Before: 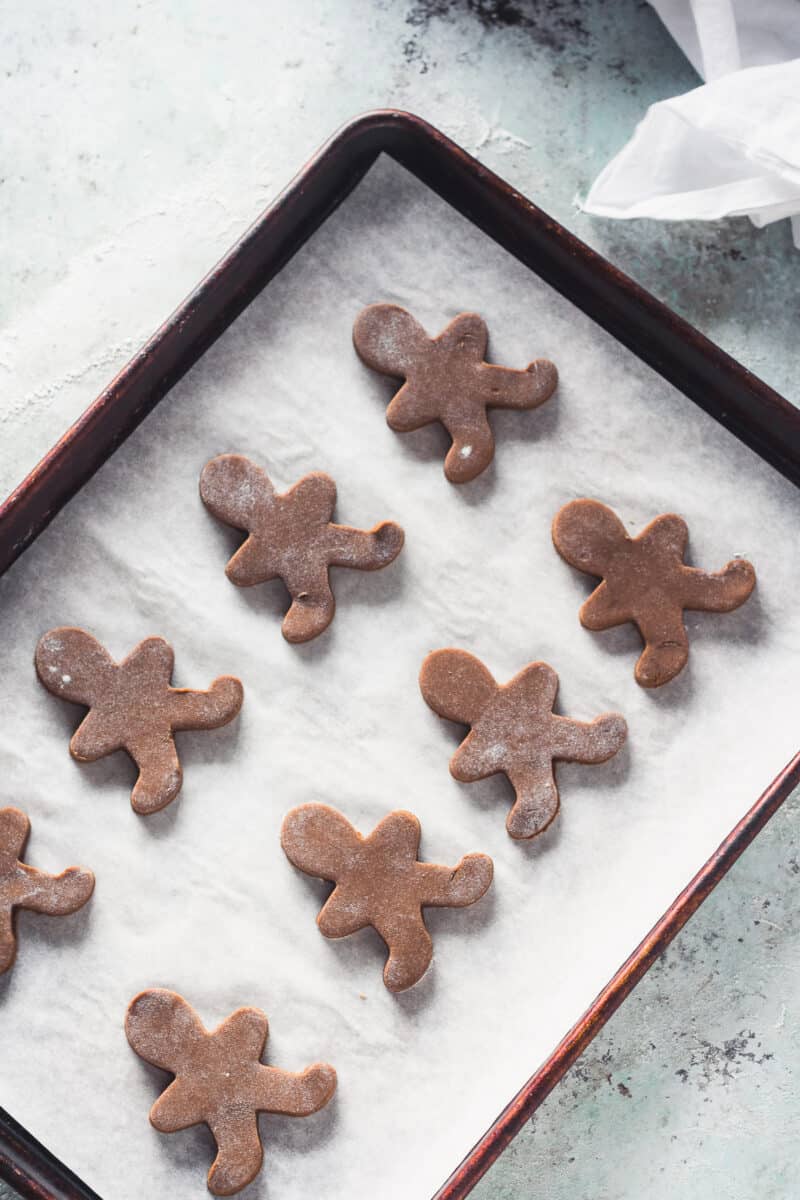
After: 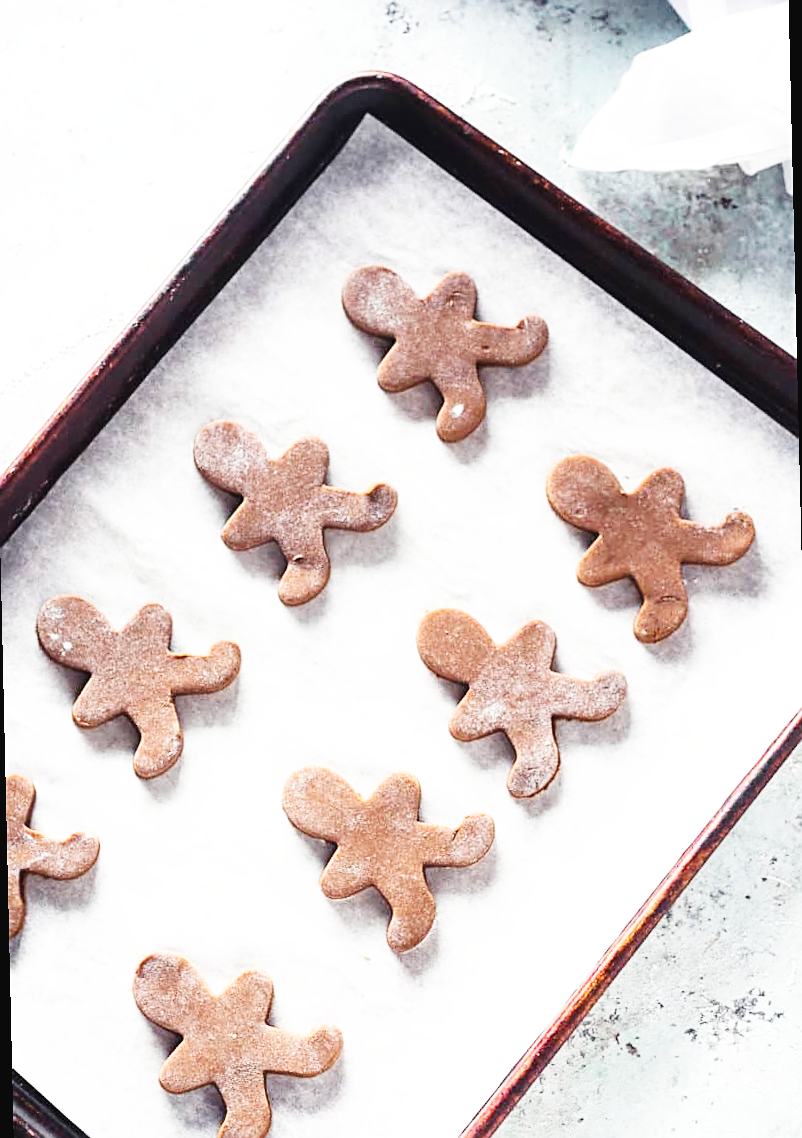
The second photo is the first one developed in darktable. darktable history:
sharpen: on, module defaults
base curve: curves: ch0 [(0, 0.003) (0.001, 0.002) (0.006, 0.004) (0.02, 0.022) (0.048, 0.086) (0.094, 0.234) (0.162, 0.431) (0.258, 0.629) (0.385, 0.8) (0.548, 0.918) (0.751, 0.988) (1, 1)], preserve colors none
rotate and perspective: rotation -1.32°, lens shift (horizontal) -0.031, crop left 0.015, crop right 0.985, crop top 0.047, crop bottom 0.982
